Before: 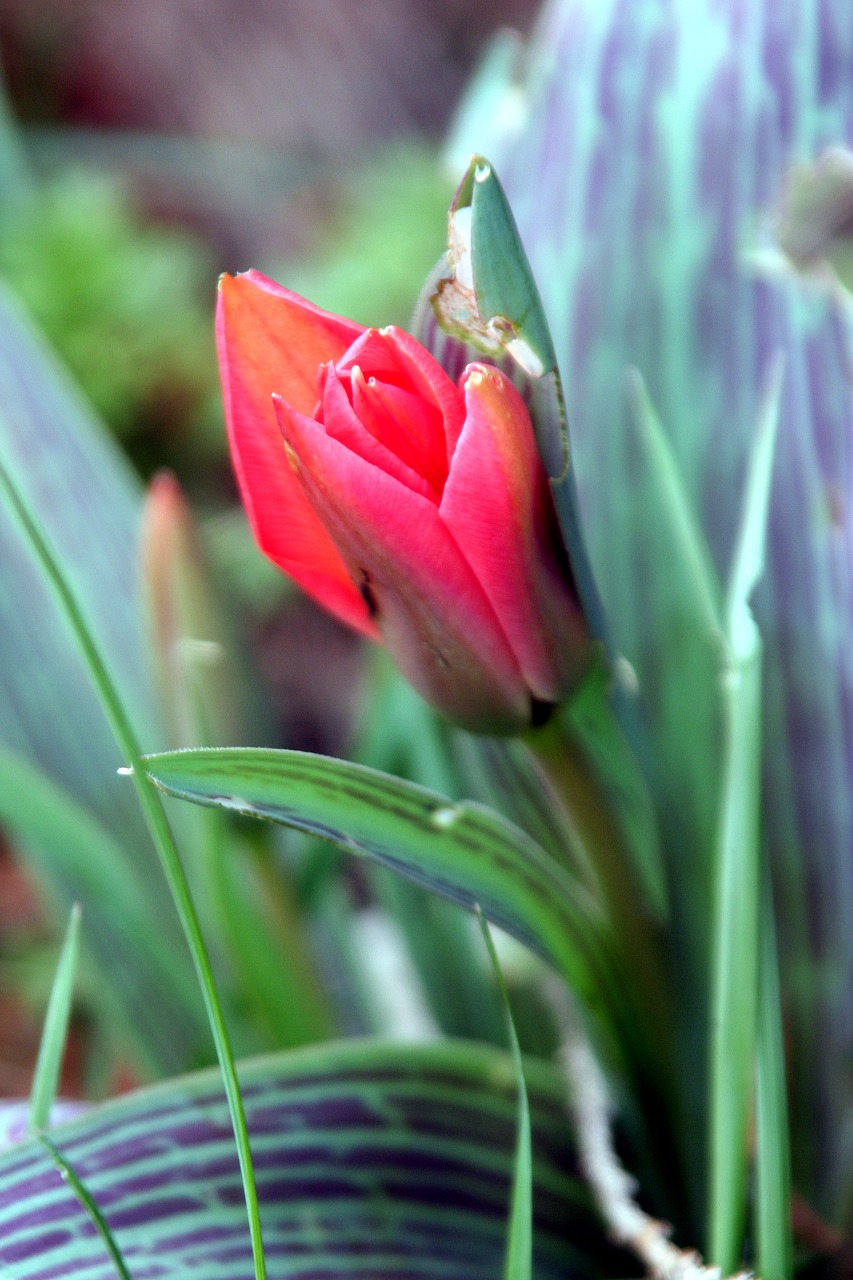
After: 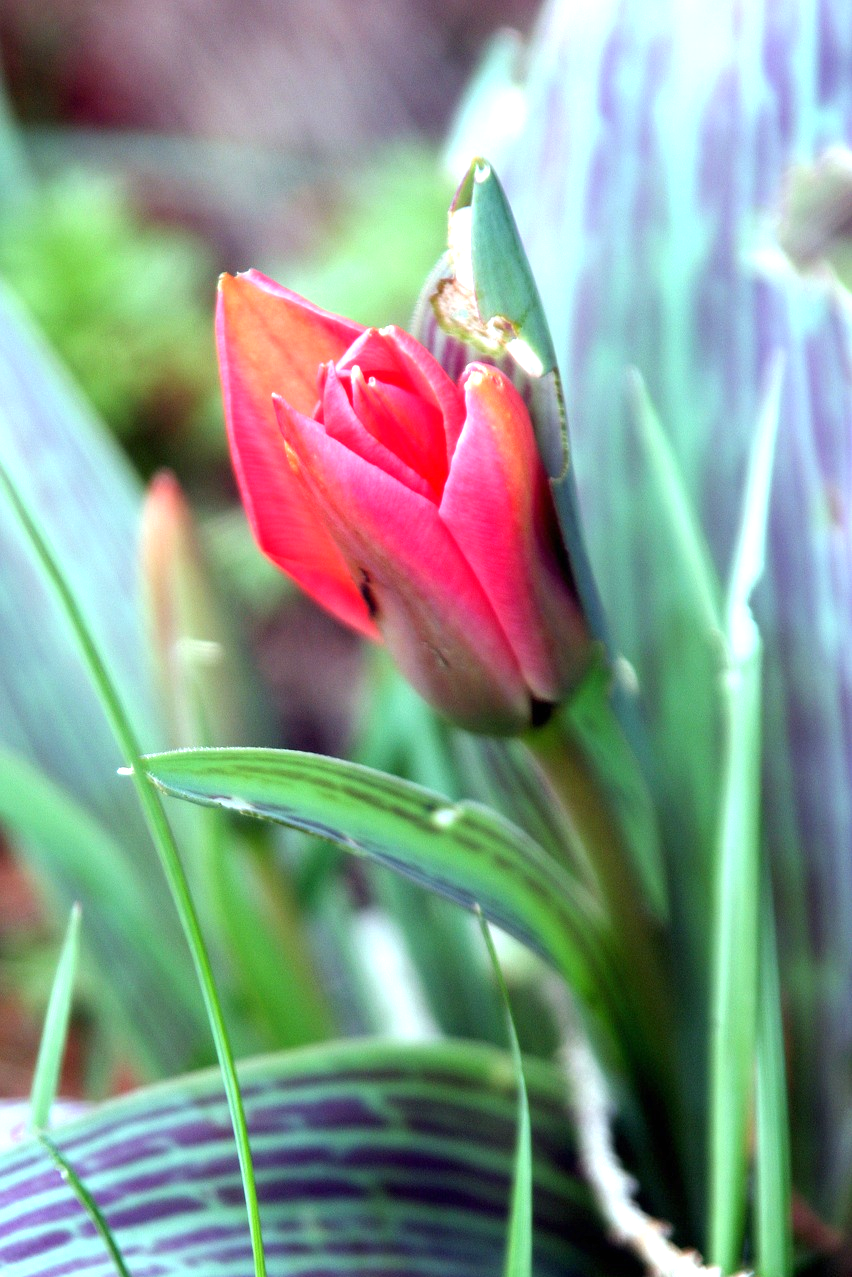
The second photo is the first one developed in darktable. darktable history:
exposure: black level correction 0, exposure 0.695 EV, compensate highlight preservation false
crop: top 0.061%, bottom 0.133%
